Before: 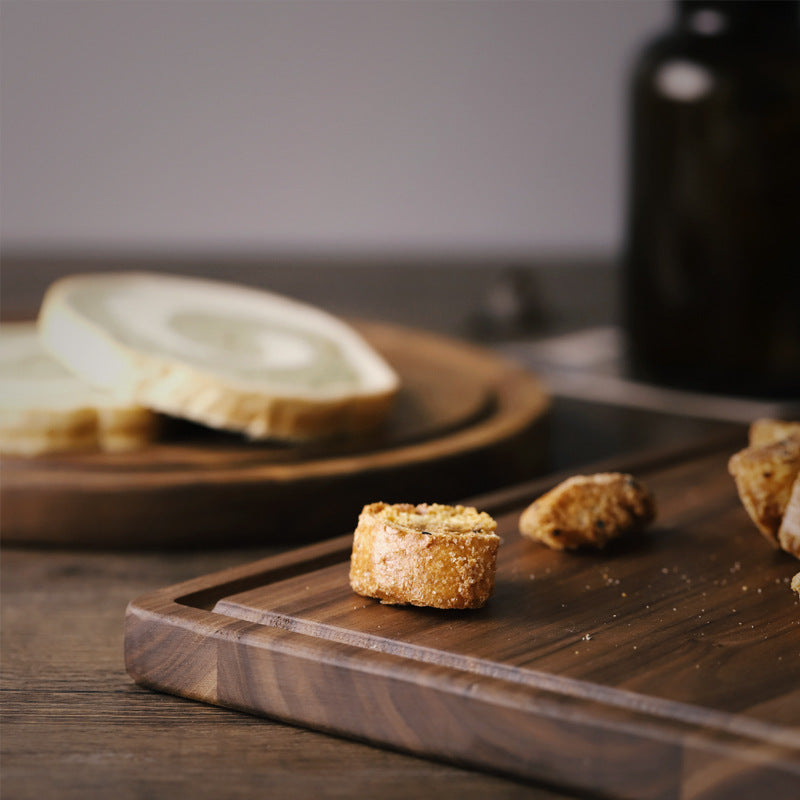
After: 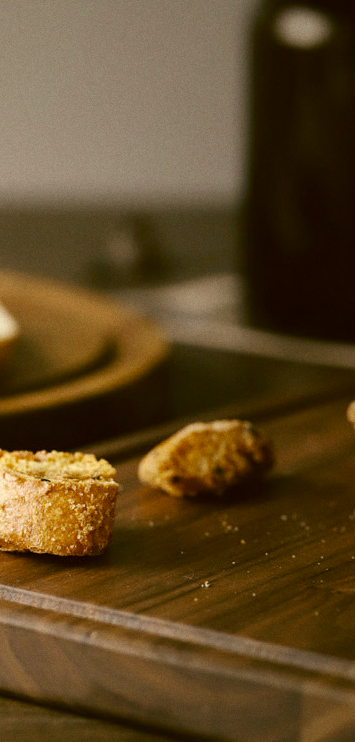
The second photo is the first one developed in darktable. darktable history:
color correction: highlights a* -1.43, highlights b* 10.12, shadows a* 0.395, shadows b* 19.35
grain: coarseness 0.09 ISO, strength 16.61%
crop: left 47.628%, top 6.643%, right 7.874%
